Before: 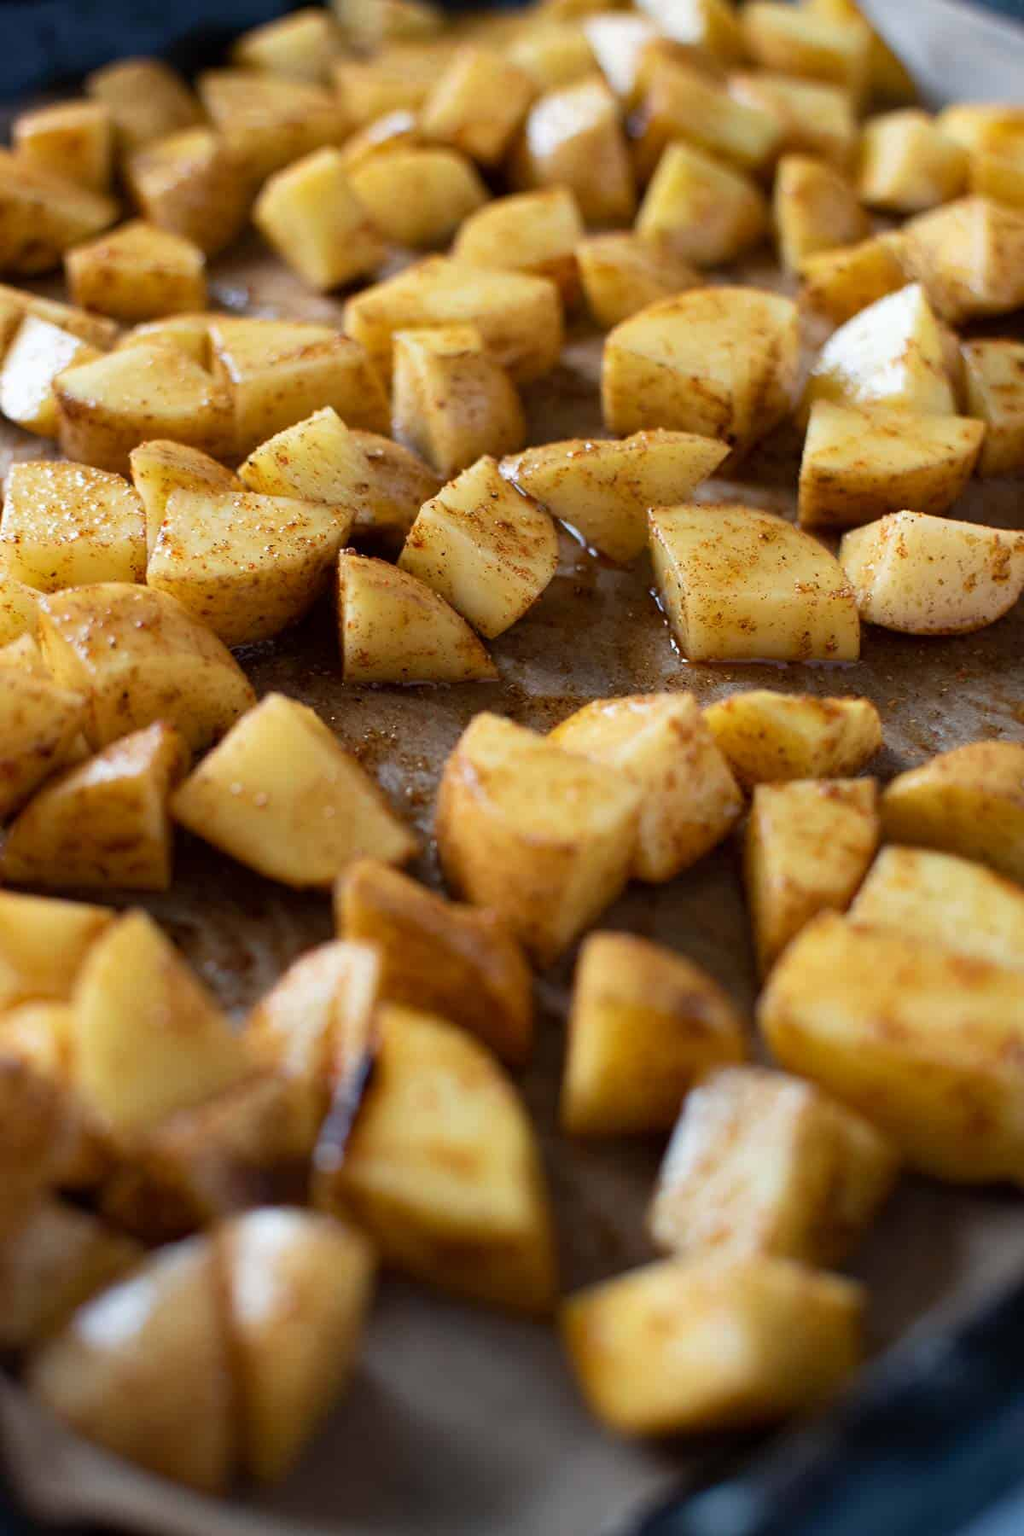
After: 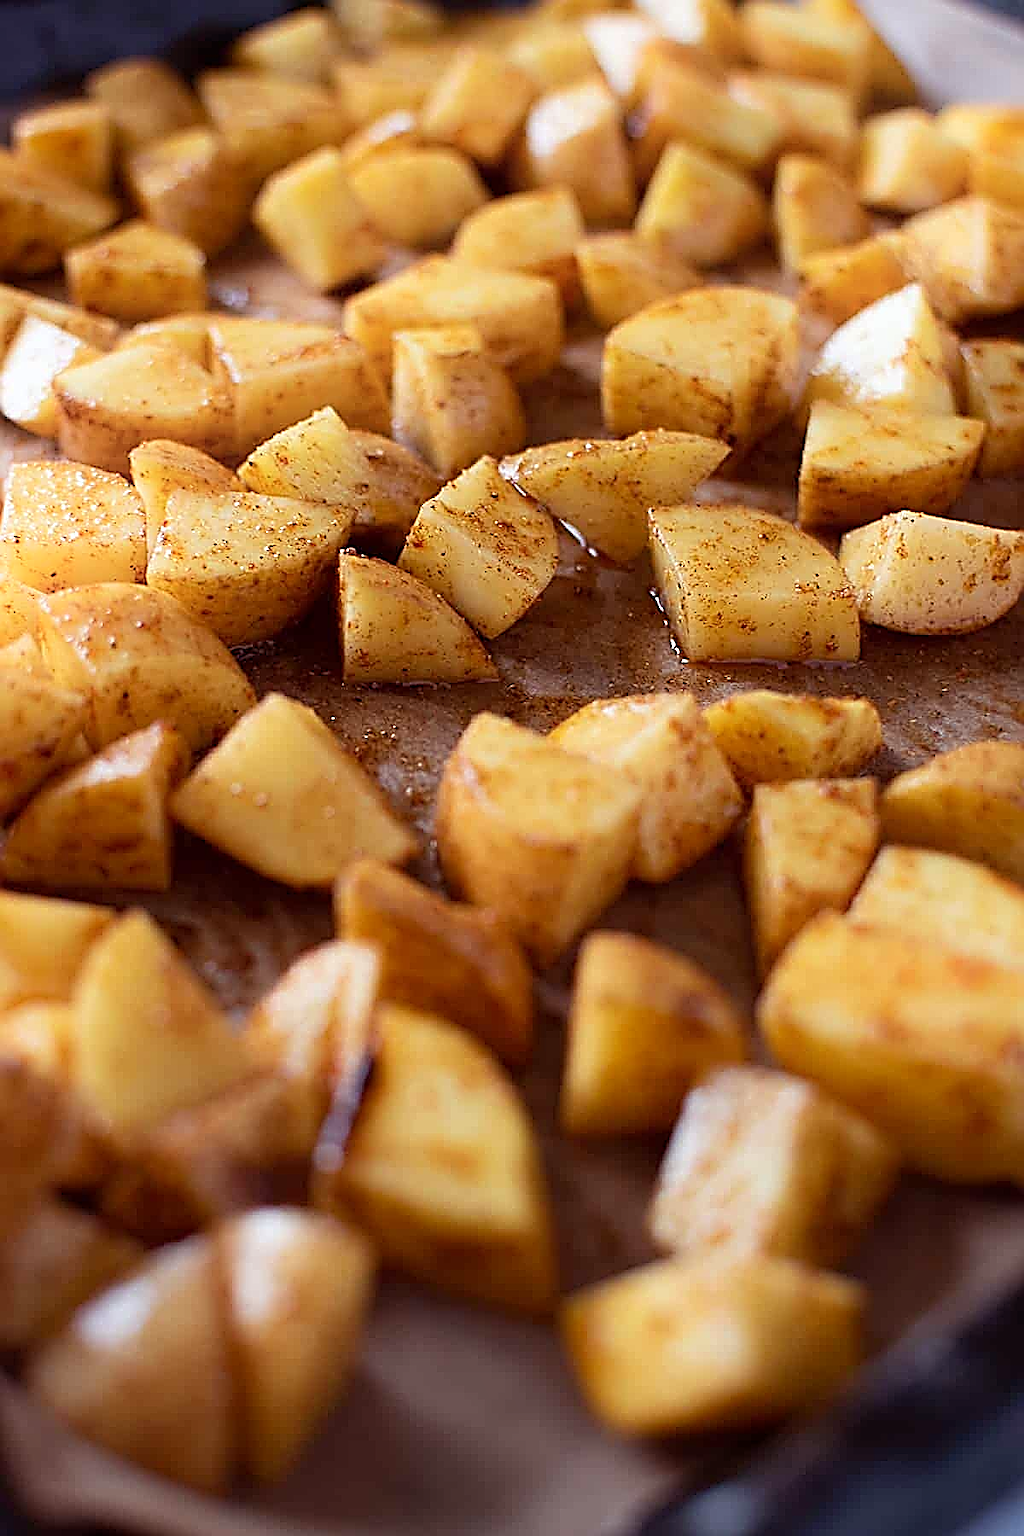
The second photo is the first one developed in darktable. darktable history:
shadows and highlights: shadows -21.3, highlights 100, soften with gaussian
sharpen: amount 1.861
rgb levels: mode RGB, independent channels, levels [[0, 0.474, 1], [0, 0.5, 1], [0, 0.5, 1]]
